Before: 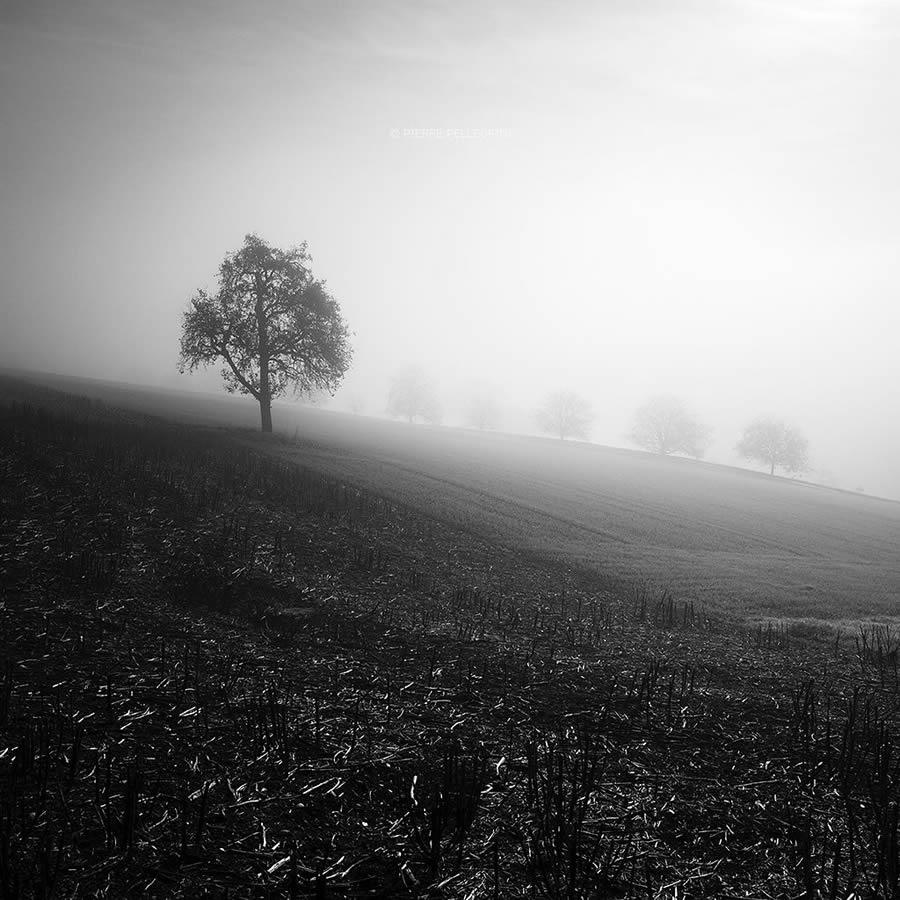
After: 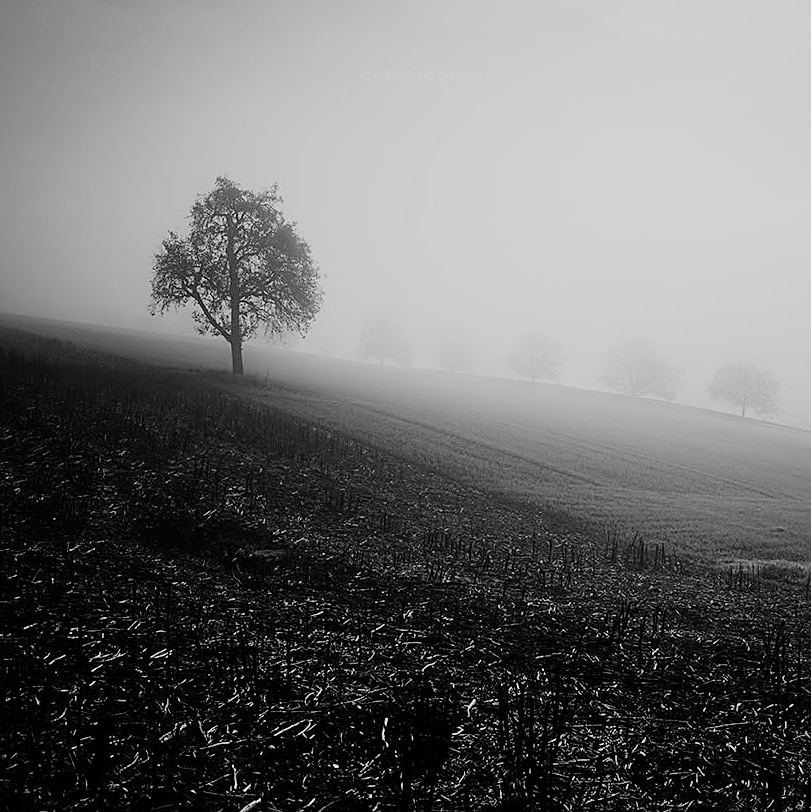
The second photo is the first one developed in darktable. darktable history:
sharpen: on, module defaults
filmic rgb: black relative exposure -7.65 EV, white relative exposure 4.56 EV, hardness 3.61
crop: left 3.227%, top 6.485%, right 6.577%, bottom 3.196%
